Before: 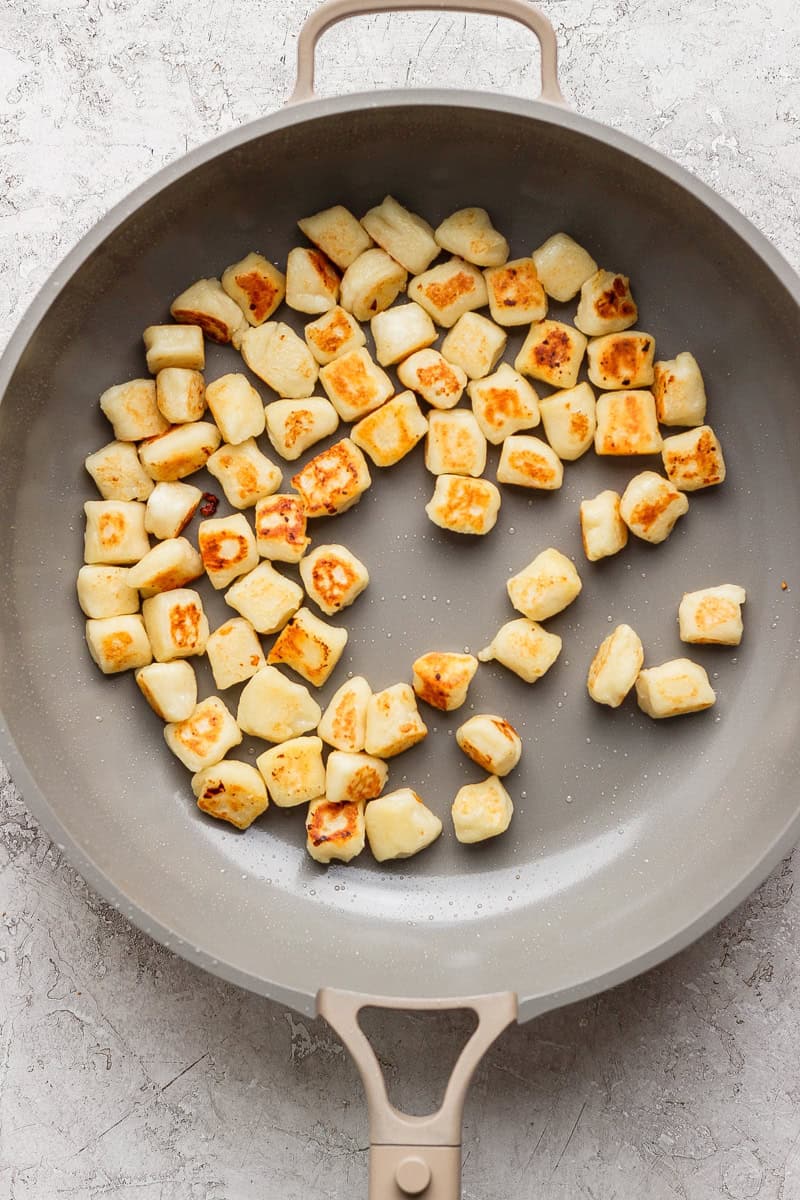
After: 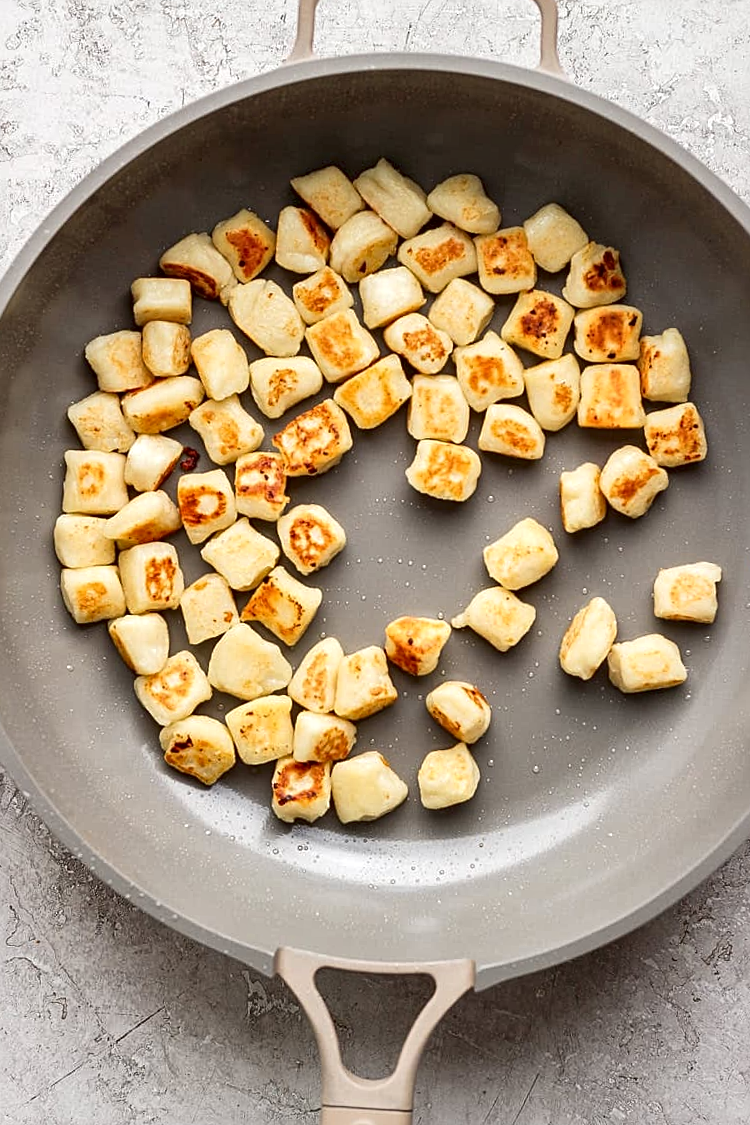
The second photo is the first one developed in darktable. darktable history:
sharpen: radius 2.149, amount 0.379, threshold 0.029
local contrast: mode bilateral grid, contrast 26, coarseness 60, detail 152%, midtone range 0.2
crop and rotate: angle -2.57°
